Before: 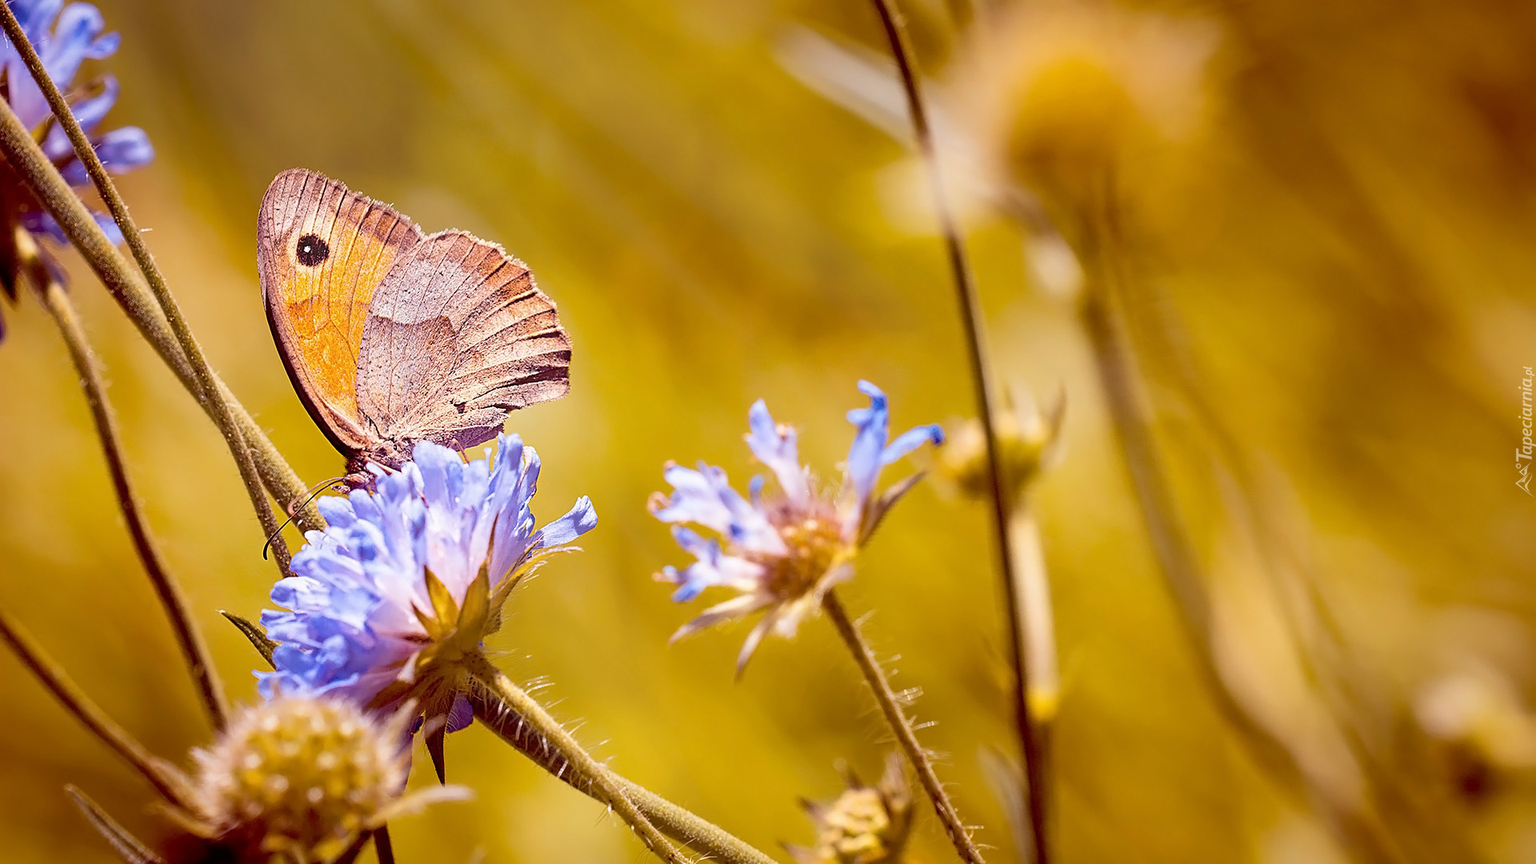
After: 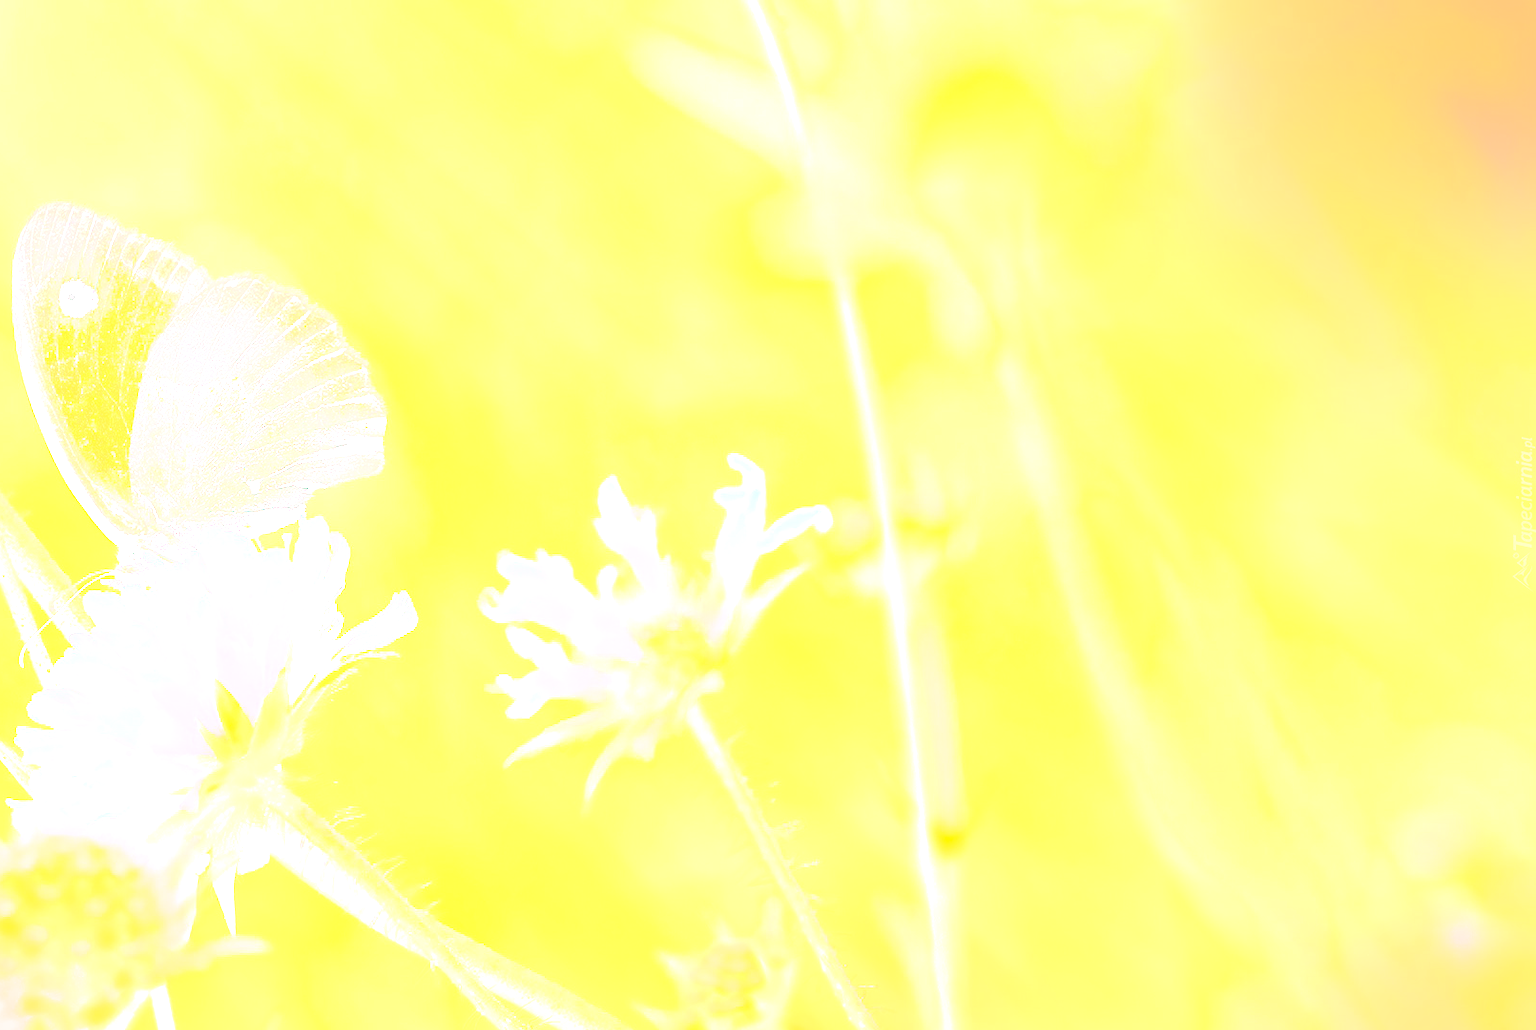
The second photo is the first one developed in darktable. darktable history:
contrast brightness saturation: contrast 0.2, brightness 0.16, saturation 0.22
bloom: size 25%, threshold 5%, strength 90%
crop: left 16.145%
contrast equalizer: y [[0.514, 0.573, 0.581, 0.508, 0.5, 0.5], [0.5 ×6], [0.5 ×6], [0 ×6], [0 ×6]]
